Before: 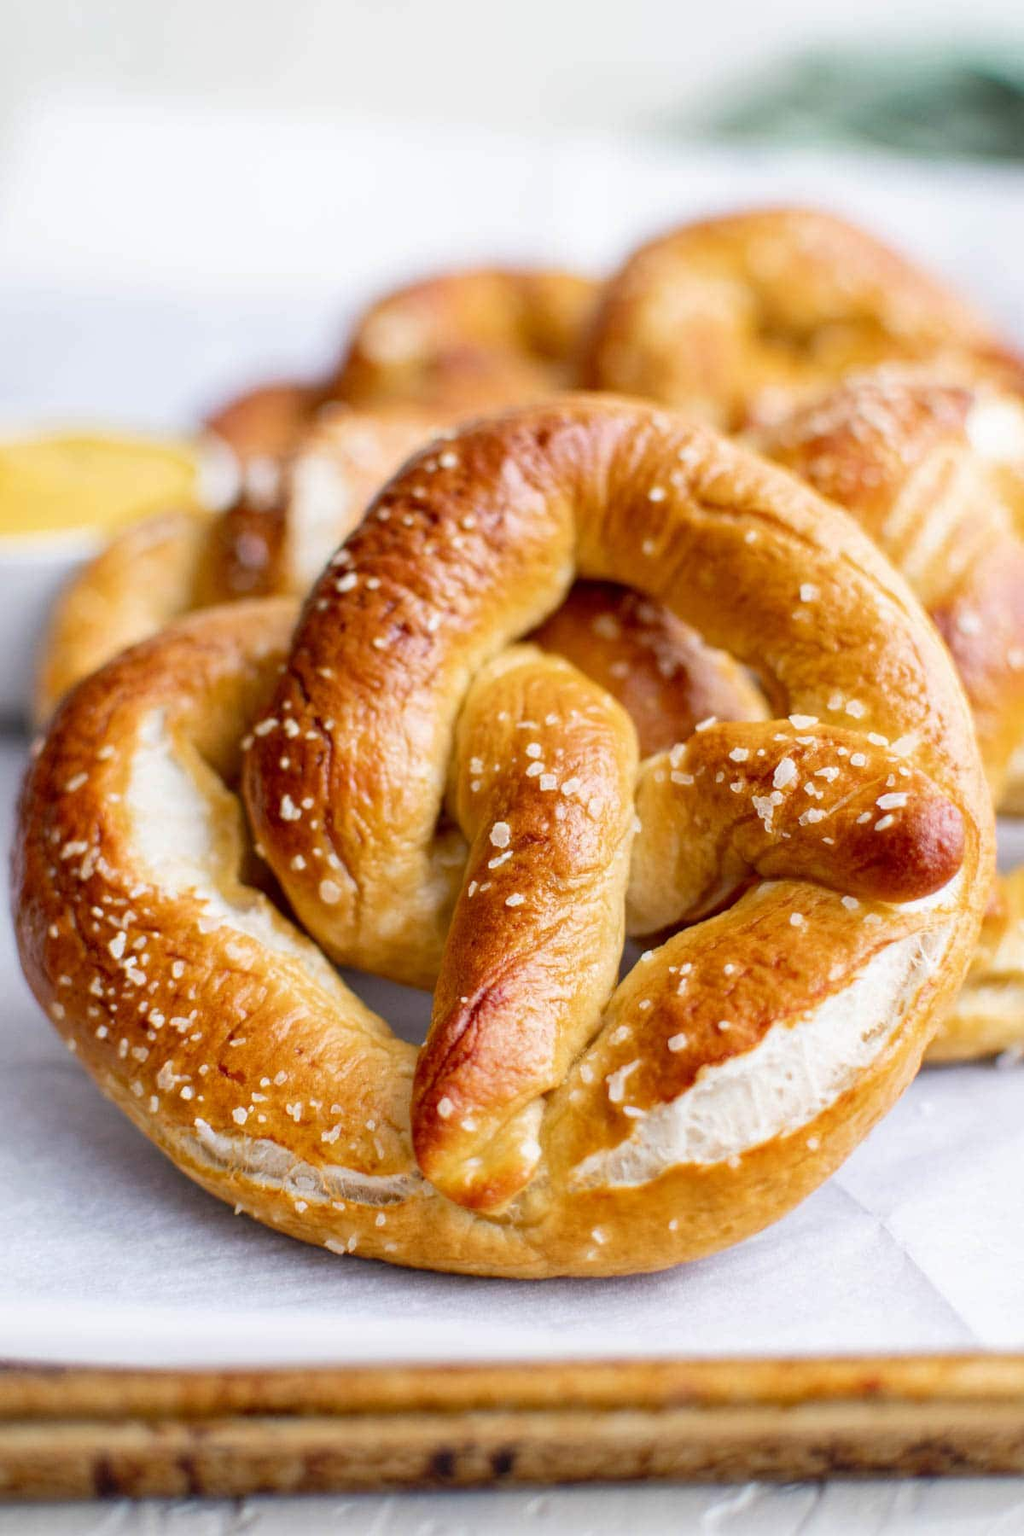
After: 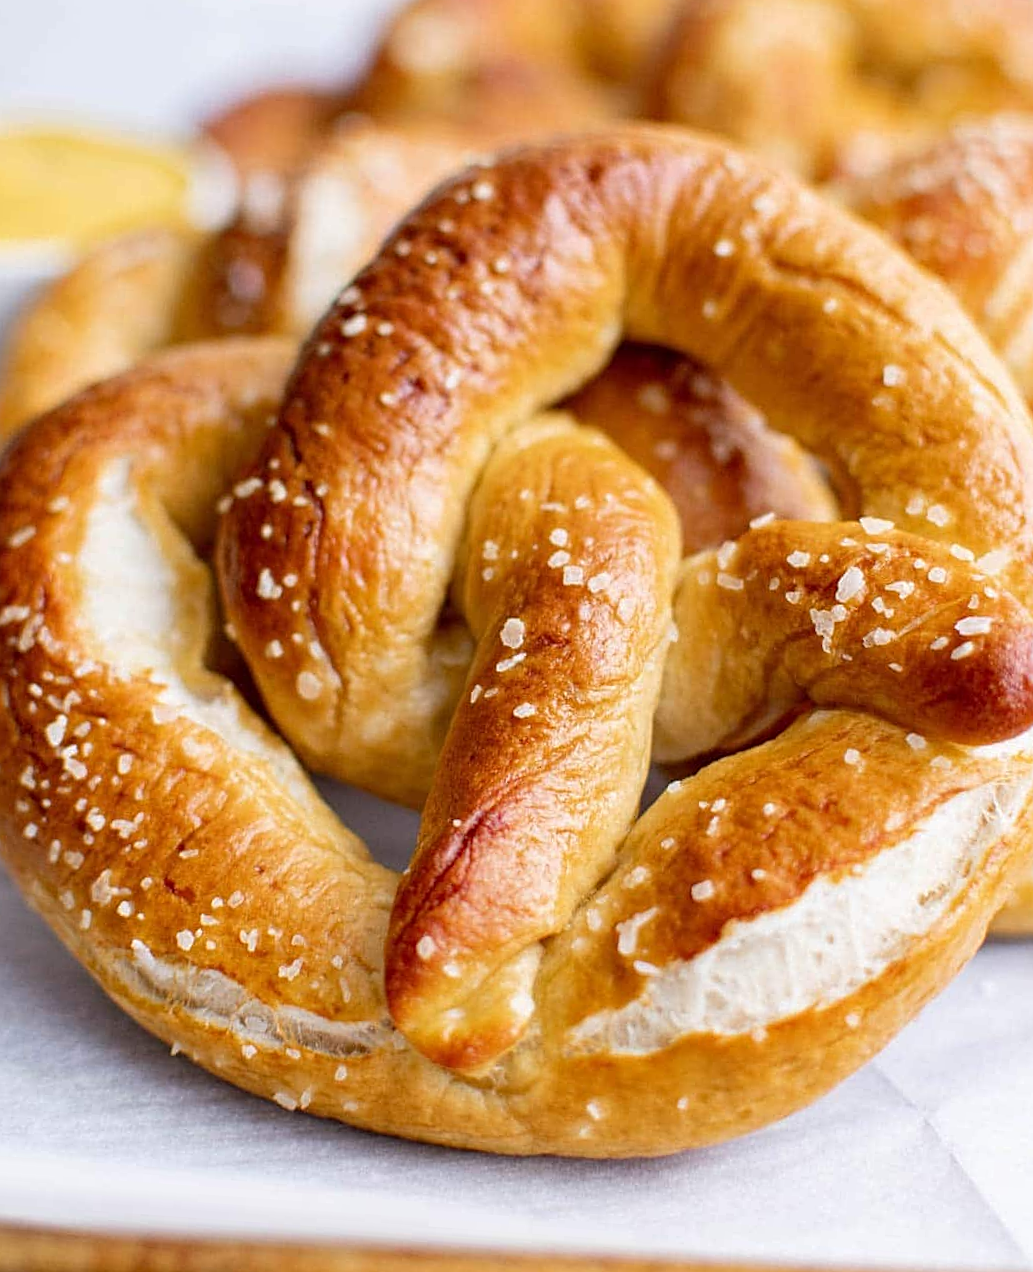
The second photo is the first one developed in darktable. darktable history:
crop and rotate: angle -4.05°, left 9.837%, top 20.452%, right 12.071%, bottom 11.893%
sharpen: on, module defaults
